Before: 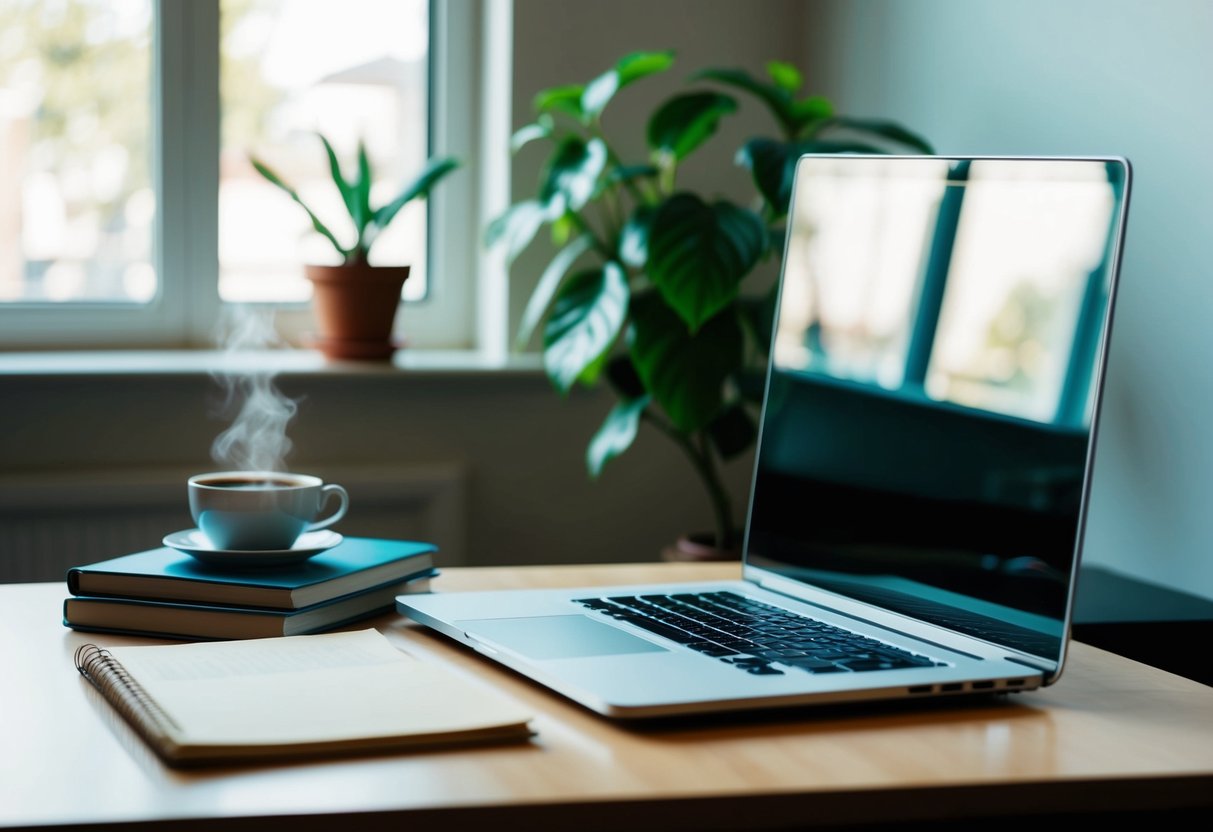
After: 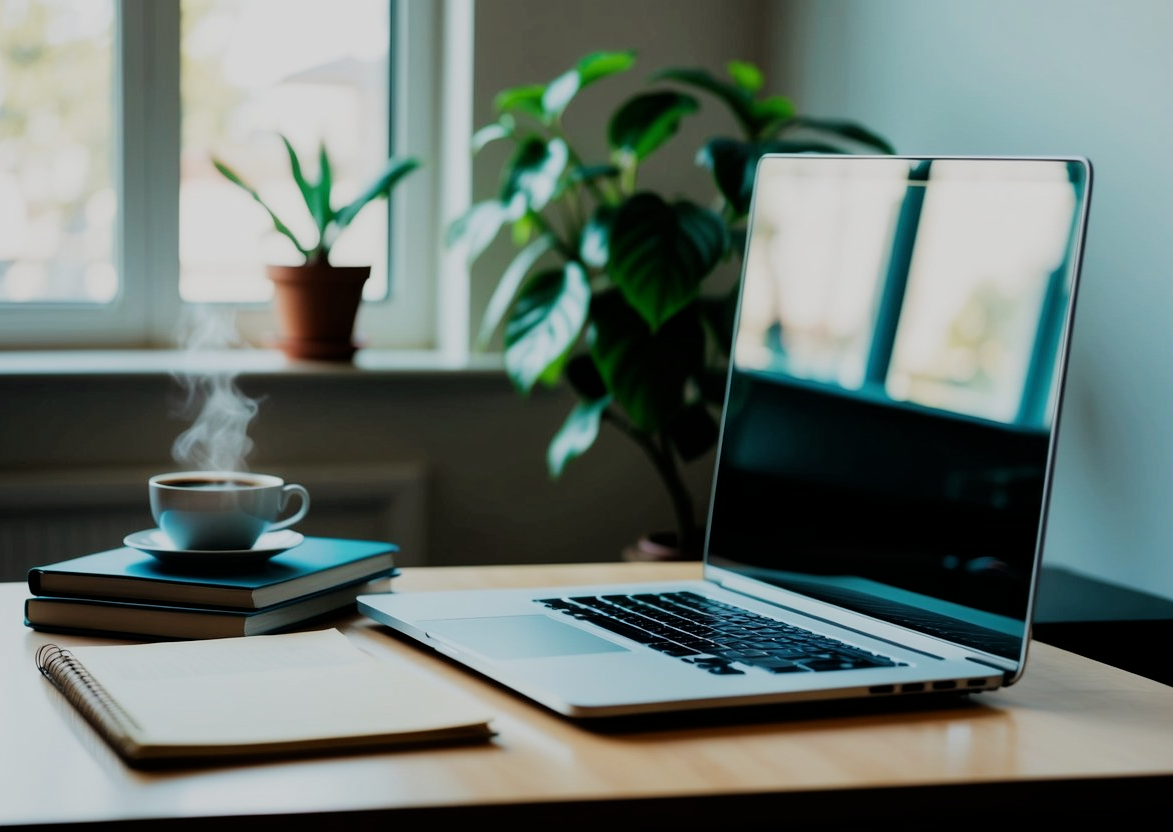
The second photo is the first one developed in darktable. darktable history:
crop and rotate: left 3.238%
filmic rgb: black relative exposure -7.65 EV, white relative exposure 4.56 EV, hardness 3.61, contrast 1.05
